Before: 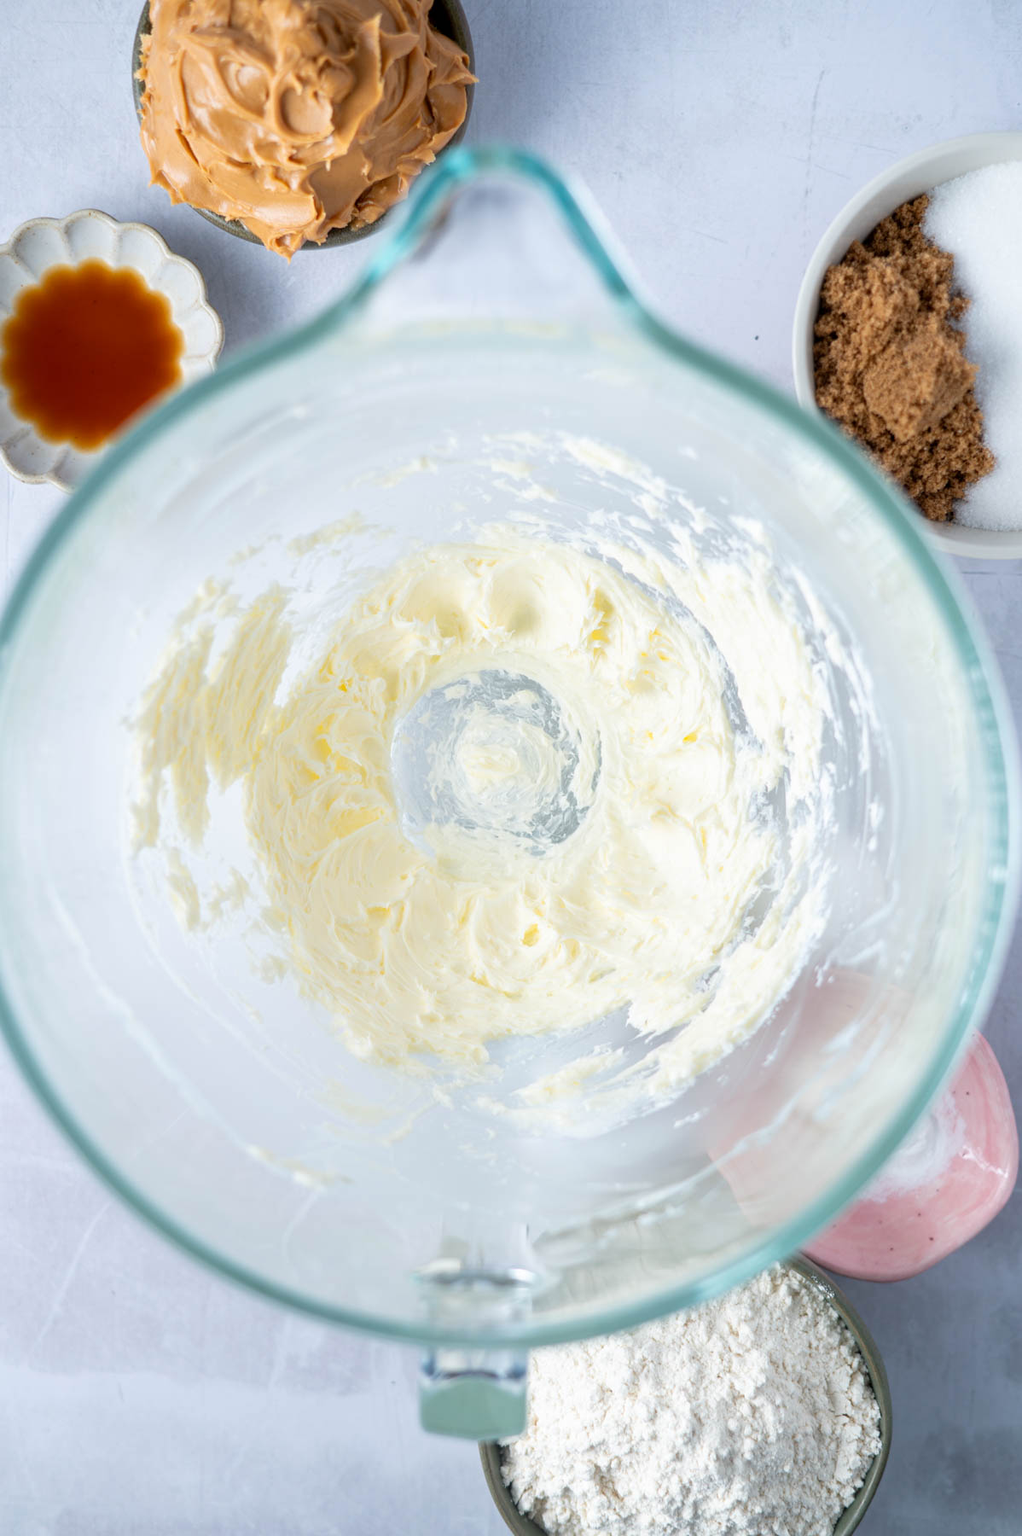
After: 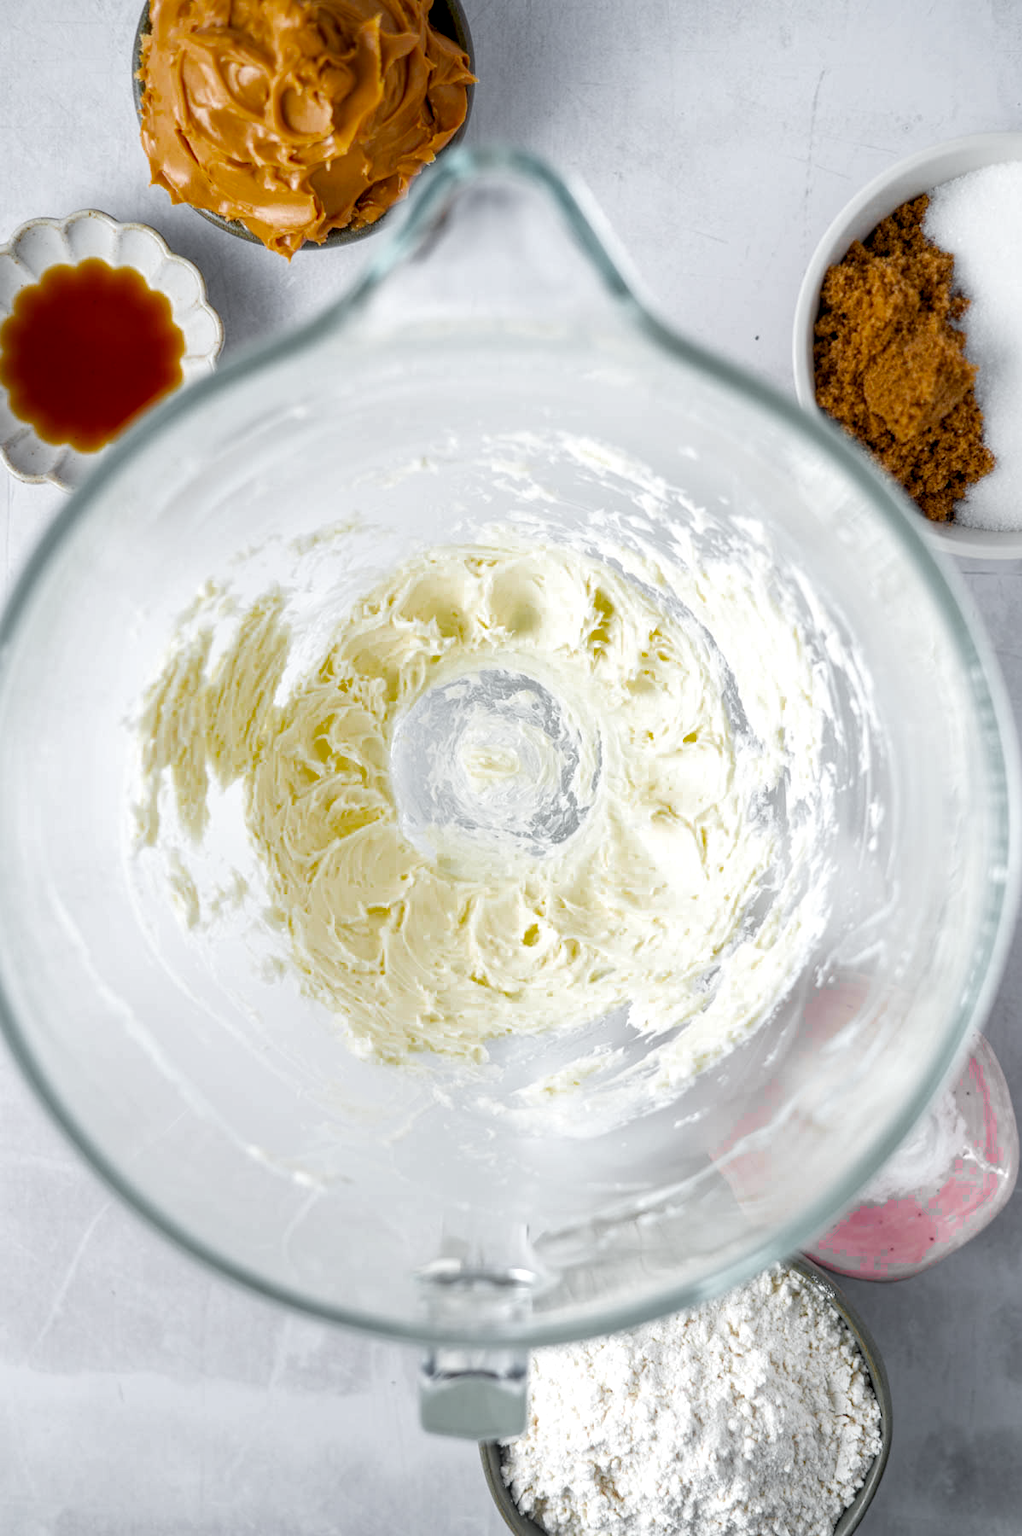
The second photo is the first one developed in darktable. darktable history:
local contrast: detail 130%
color balance rgb: linear chroma grading › global chroma 15%, perceptual saturation grading › global saturation 30%
color zones: curves: ch0 [(0.004, 0.388) (0.125, 0.392) (0.25, 0.404) (0.375, 0.5) (0.5, 0.5) (0.625, 0.5) (0.75, 0.5) (0.875, 0.5)]; ch1 [(0, 0.5) (0.125, 0.5) (0.25, 0.5) (0.375, 0.124) (0.524, 0.124) (0.645, 0.128) (0.789, 0.132) (0.914, 0.096) (0.998, 0.068)]
